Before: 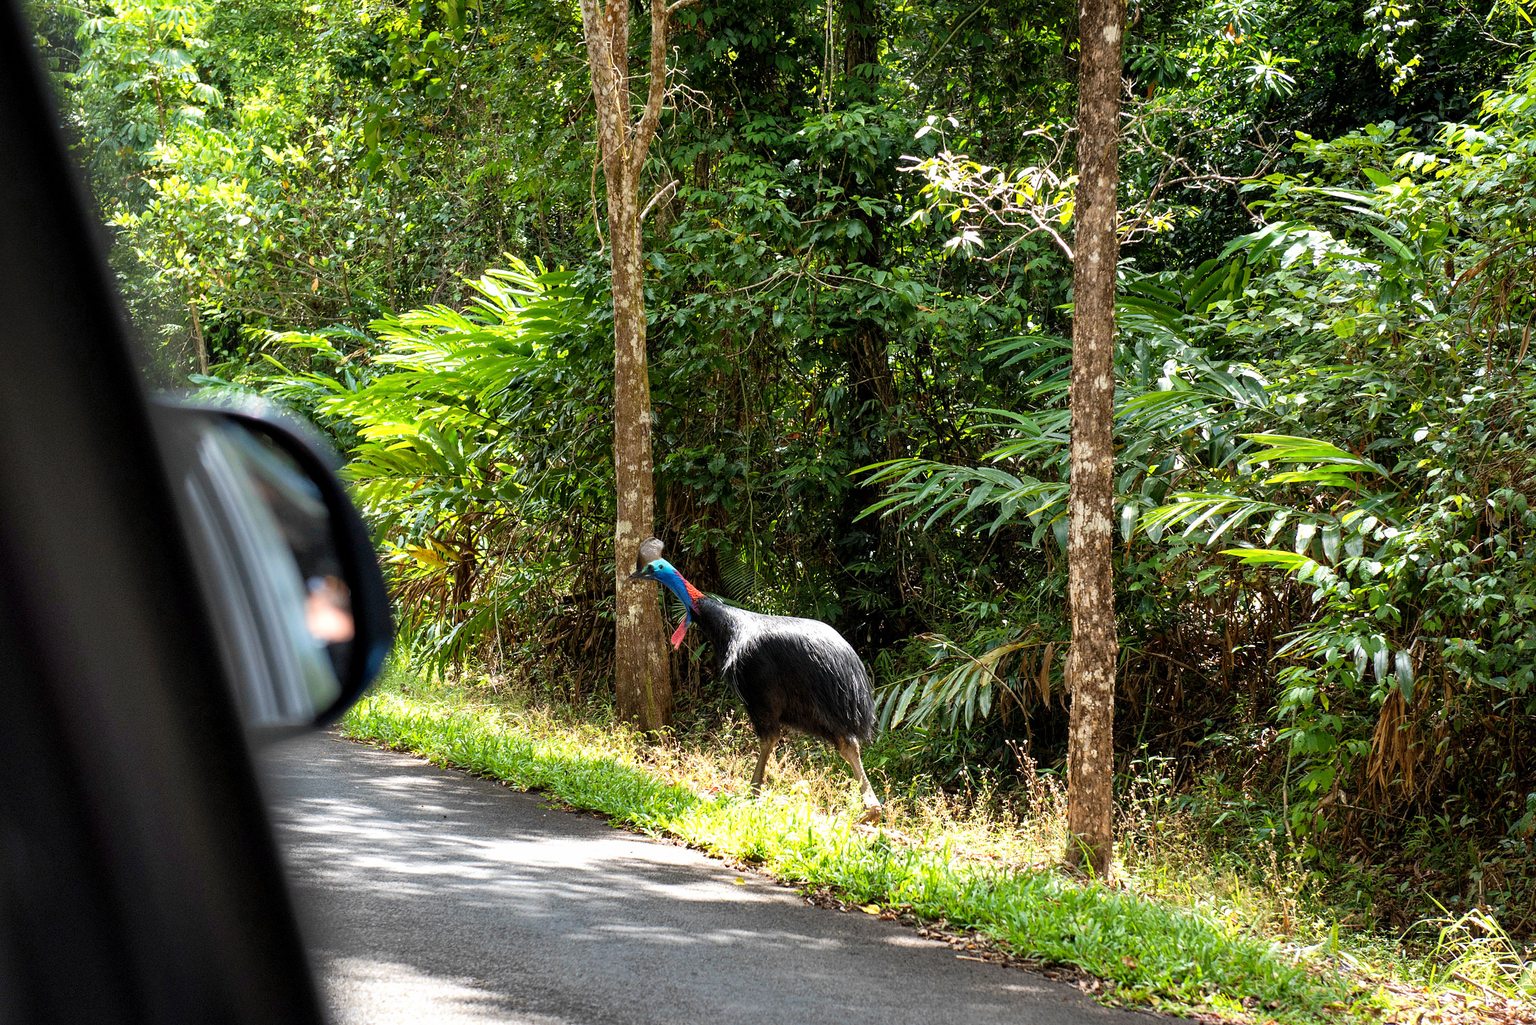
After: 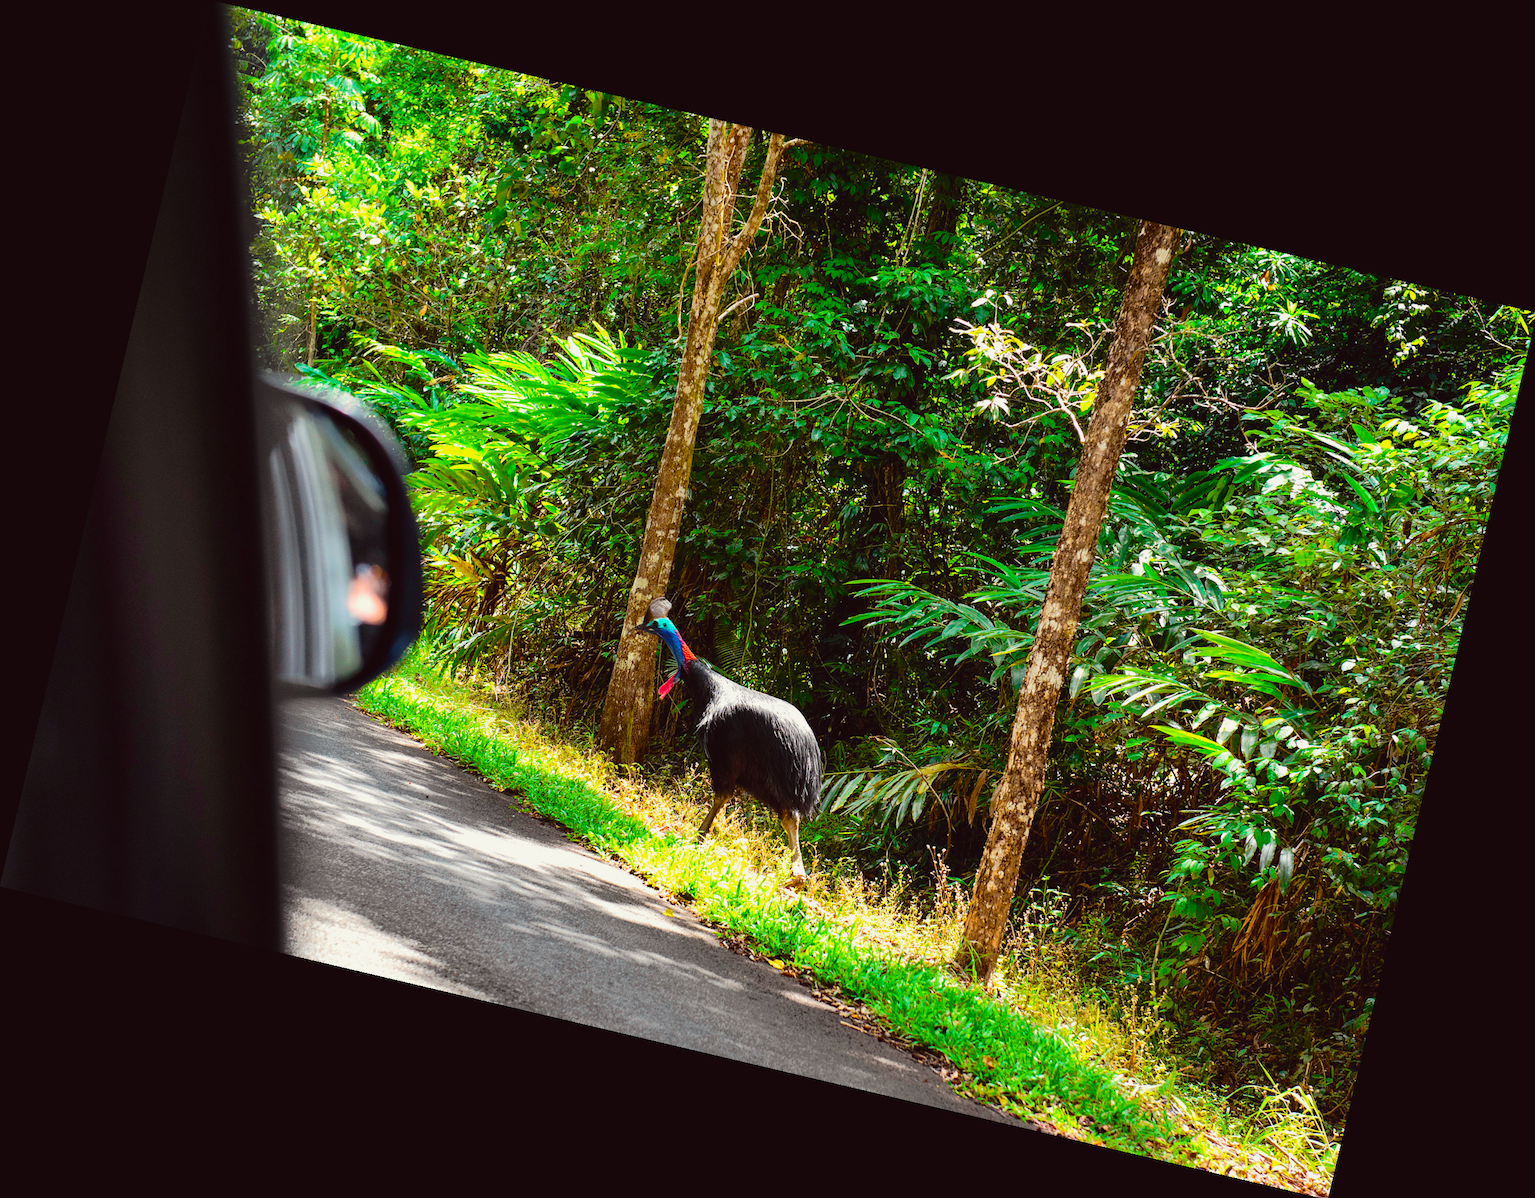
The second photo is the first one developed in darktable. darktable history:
rotate and perspective: rotation 13.27°, automatic cropping off
tone curve: curves: ch0 [(0, 0.032) (0.094, 0.08) (0.265, 0.208) (0.41, 0.417) (0.498, 0.496) (0.638, 0.673) (0.845, 0.828) (0.994, 0.964)]; ch1 [(0, 0) (0.161, 0.092) (0.37, 0.302) (0.417, 0.434) (0.492, 0.502) (0.576, 0.589) (0.644, 0.638) (0.725, 0.765) (1, 1)]; ch2 [(0, 0) (0.352, 0.403) (0.45, 0.469) (0.521, 0.515) (0.55, 0.528) (0.589, 0.576) (1, 1)], color space Lab, independent channels, preserve colors none
color correction: highlights a* -0.95, highlights b* 4.5, shadows a* 3.55
white balance: red 0.978, blue 0.999
color balance rgb: linear chroma grading › global chroma 15%, perceptual saturation grading › global saturation 30%
